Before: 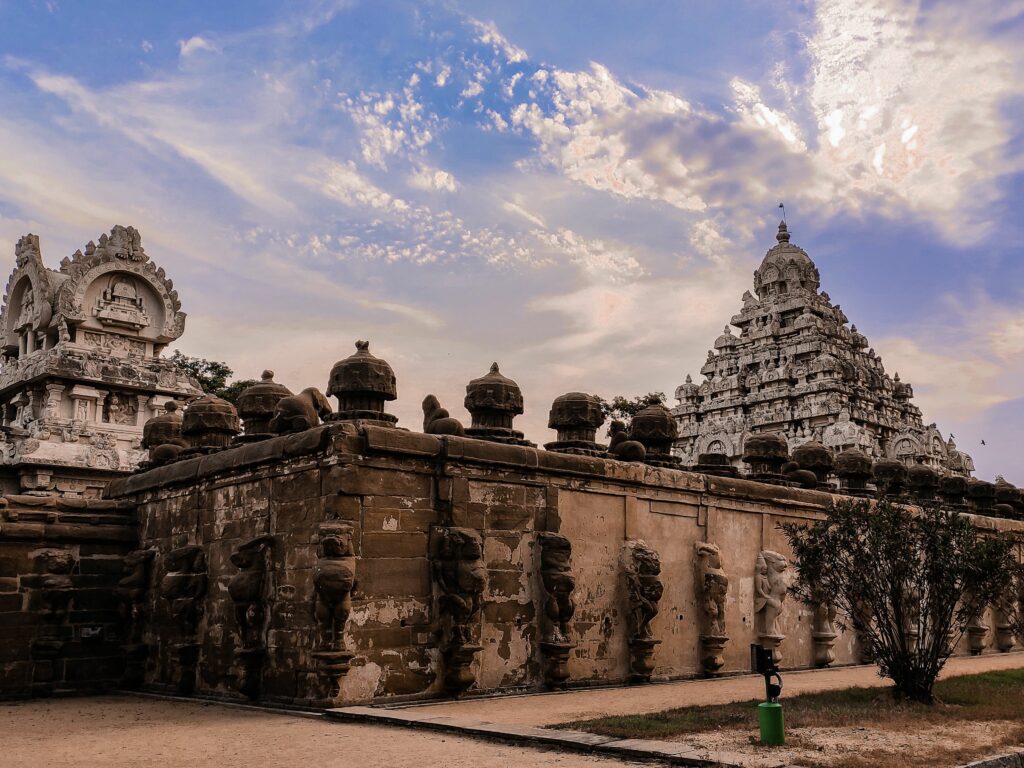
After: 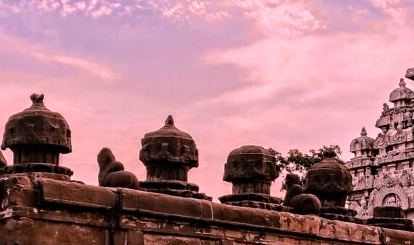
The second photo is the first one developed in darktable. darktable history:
white balance: red 1.188, blue 1.11
tone equalizer: on, module defaults
crop: left 31.751%, top 32.172%, right 27.8%, bottom 35.83%
contrast equalizer: y [[0.5, 0.5, 0.501, 0.63, 0.504, 0.5], [0.5 ×6], [0.5 ×6], [0 ×6], [0 ×6]]
